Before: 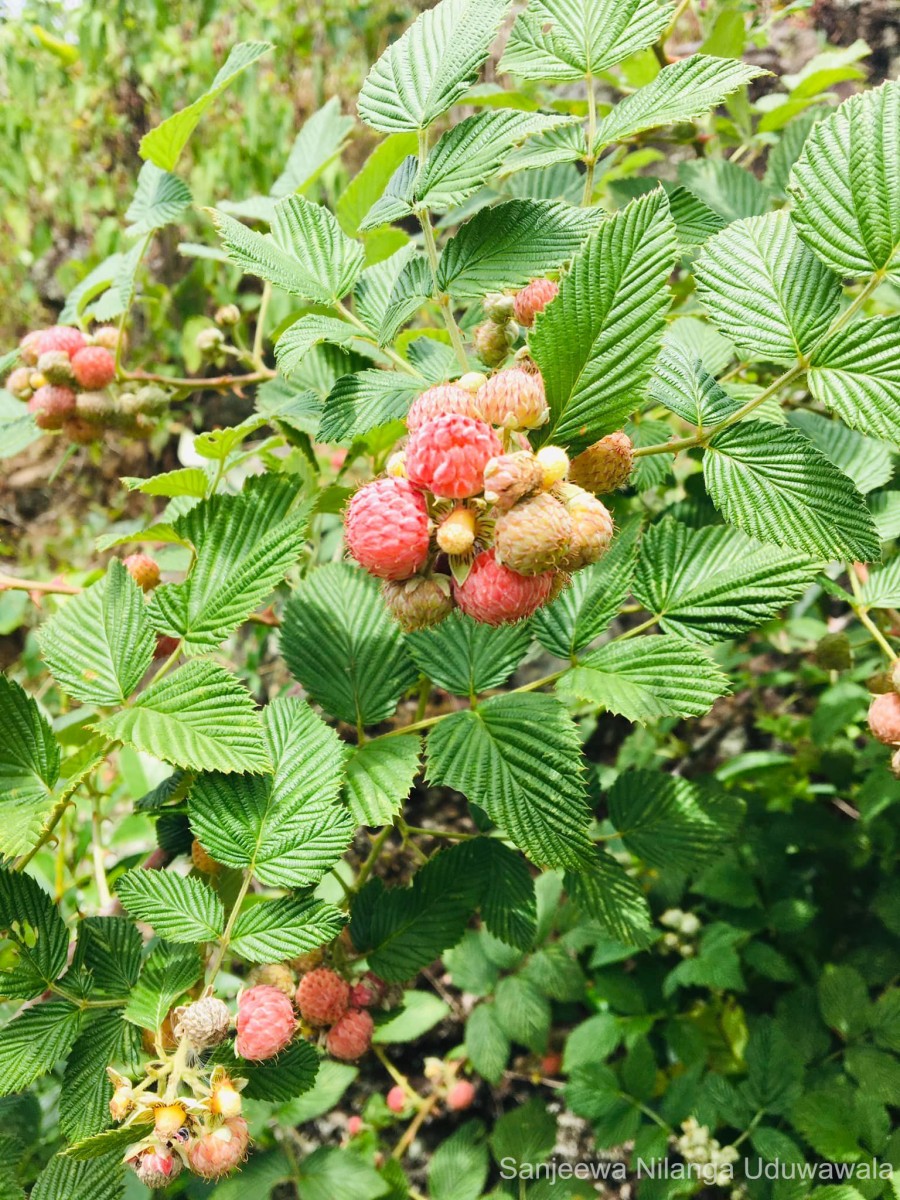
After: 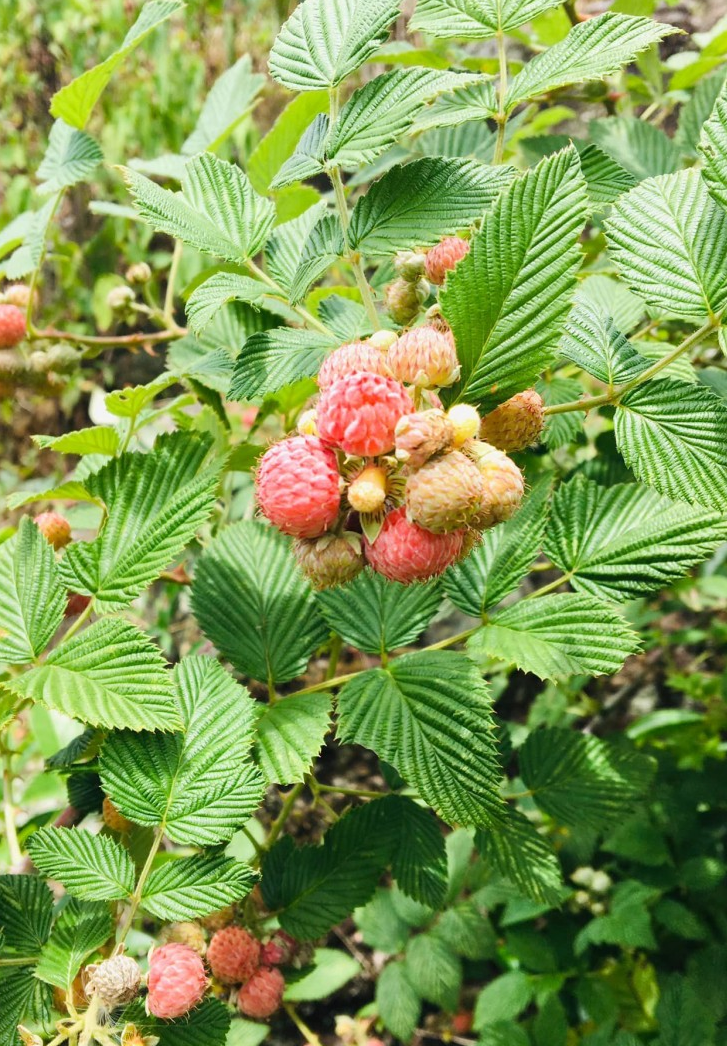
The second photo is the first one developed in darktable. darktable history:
crop: left 9.985%, top 3.514%, right 9.188%, bottom 9.238%
